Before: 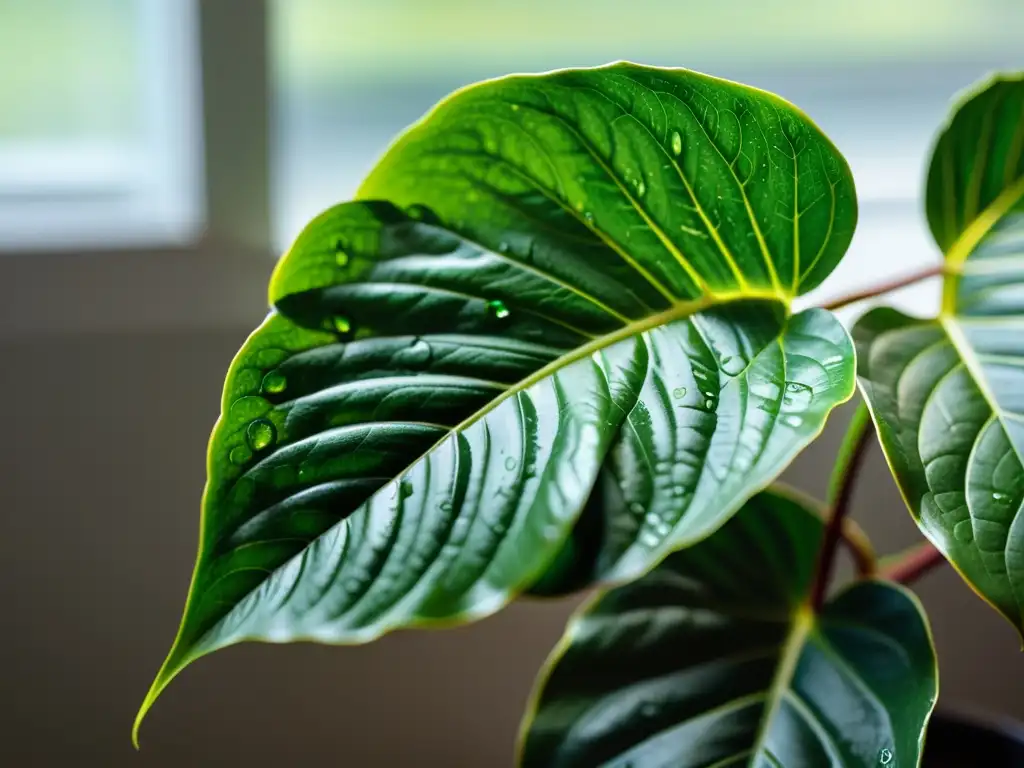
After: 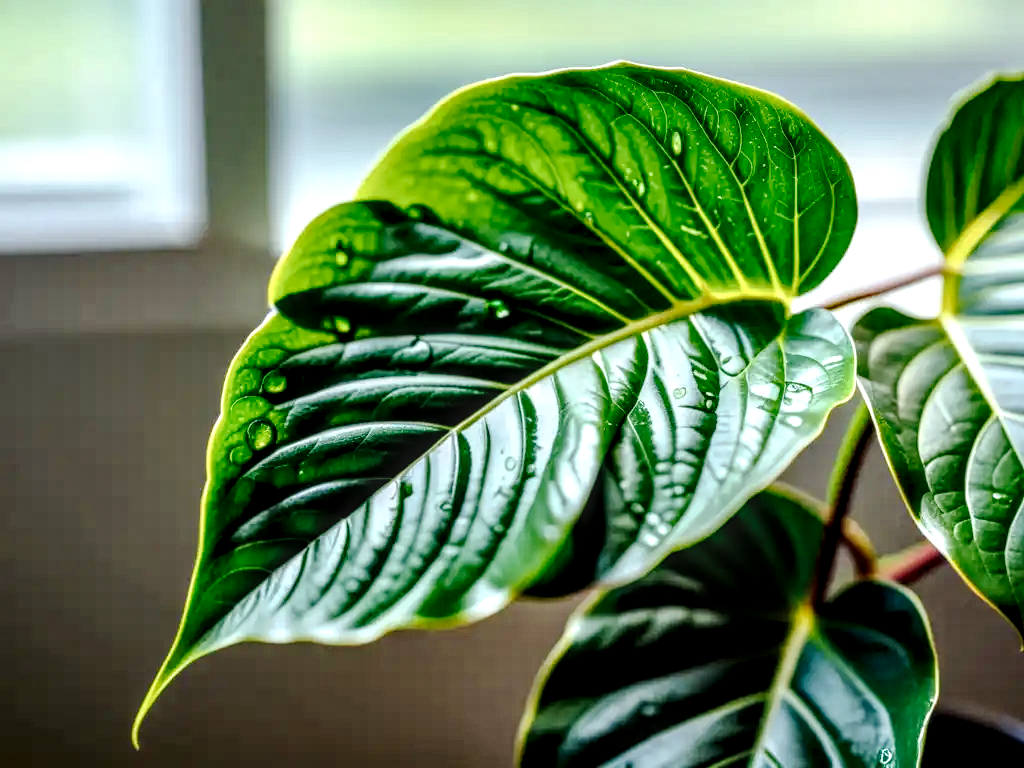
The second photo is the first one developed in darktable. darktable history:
exposure: exposure 0.127 EV, compensate exposure bias true, compensate highlight preservation false
local contrast: highlights 6%, shadows 3%, detail 181%
tone curve: curves: ch0 [(0, 0) (0.003, 0.012) (0.011, 0.014) (0.025, 0.019) (0.044, 0.028) (0.069, 0.039) (0.1, 0.056) (0.136, 0.093) (0.177, 0.147) (0.224, 0.214) (0.277, 0.29) (0.335, 0.381) (0.399, 0.476) (0.468, 0.557) (0.543, 0.635) (0.623, 0.697) (0.709, 0.764) (0.801, 0.831) (0.898, 0.917) (1, 1)], preserve colors none
